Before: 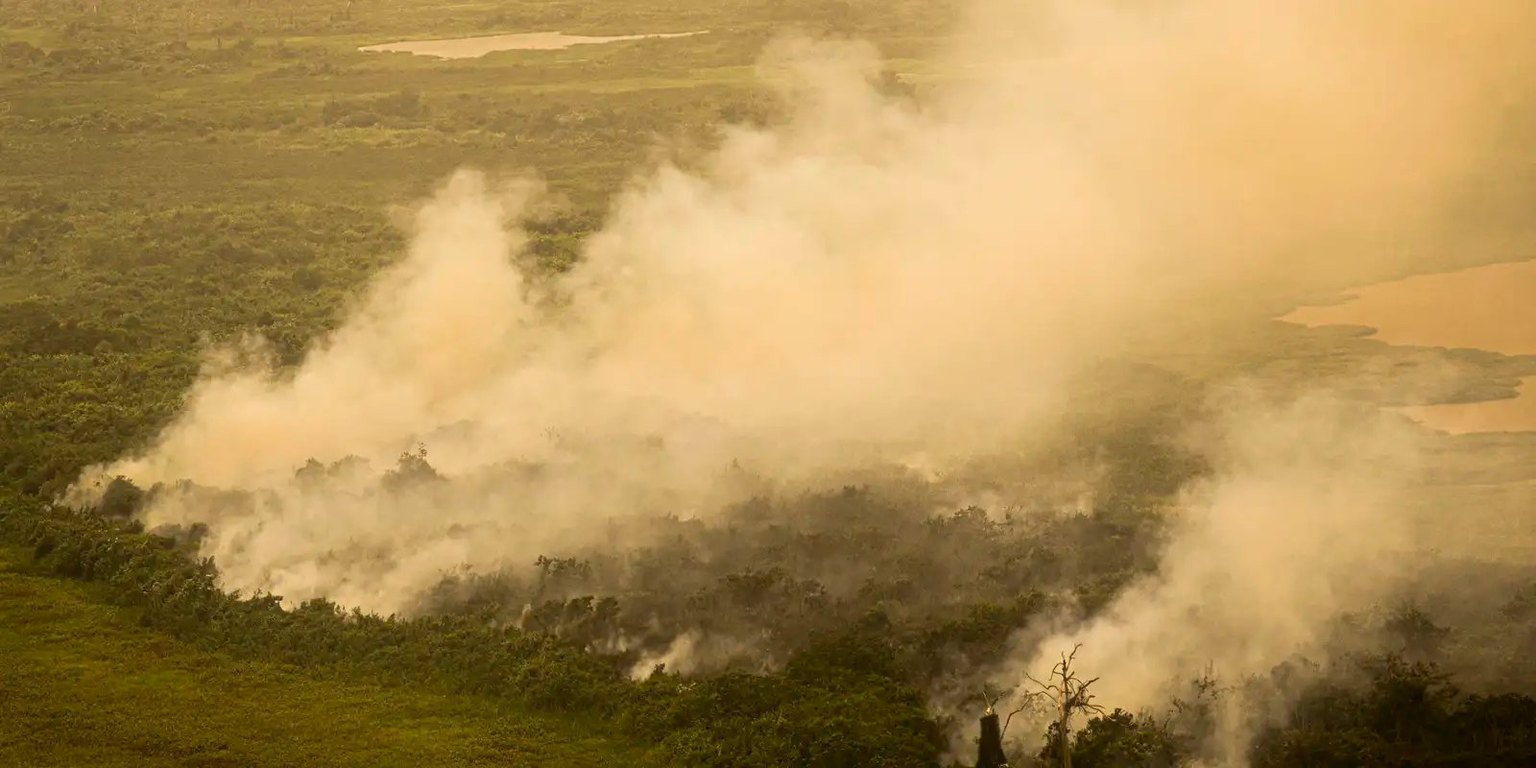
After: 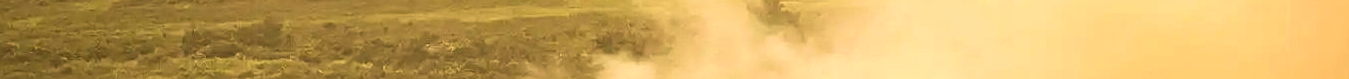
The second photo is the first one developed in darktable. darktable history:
contrast brightness saturation: contrast 0.04, saturation 0.16
crop and rotate: left 9.644%, top 9.491%, right 6.021%, bottom 80.509%
exposure: exposure -0.582 EV, compensate highlight preservation false
tone equalizer: -8 EV -1.08 EV, -7 EV -1.01 EV, -6 EV -0.867 EV, -5 EV -0.578 EV, -3 EV 0.578 EV, -2 EV 0.867 EV, -1 EV 1.01 EV, +0 EV 1.08 EV, edges refinement/feathering 500, mask exposure compensation -1.57 EV, preserve details no
velvia: on, module defaults
sharpen: radius 1.272, amount 0.305, threshold 0
local contrast: mode bilateral grid, contrast 20, coarseness 50, detail 120%, midtone range 0.2
